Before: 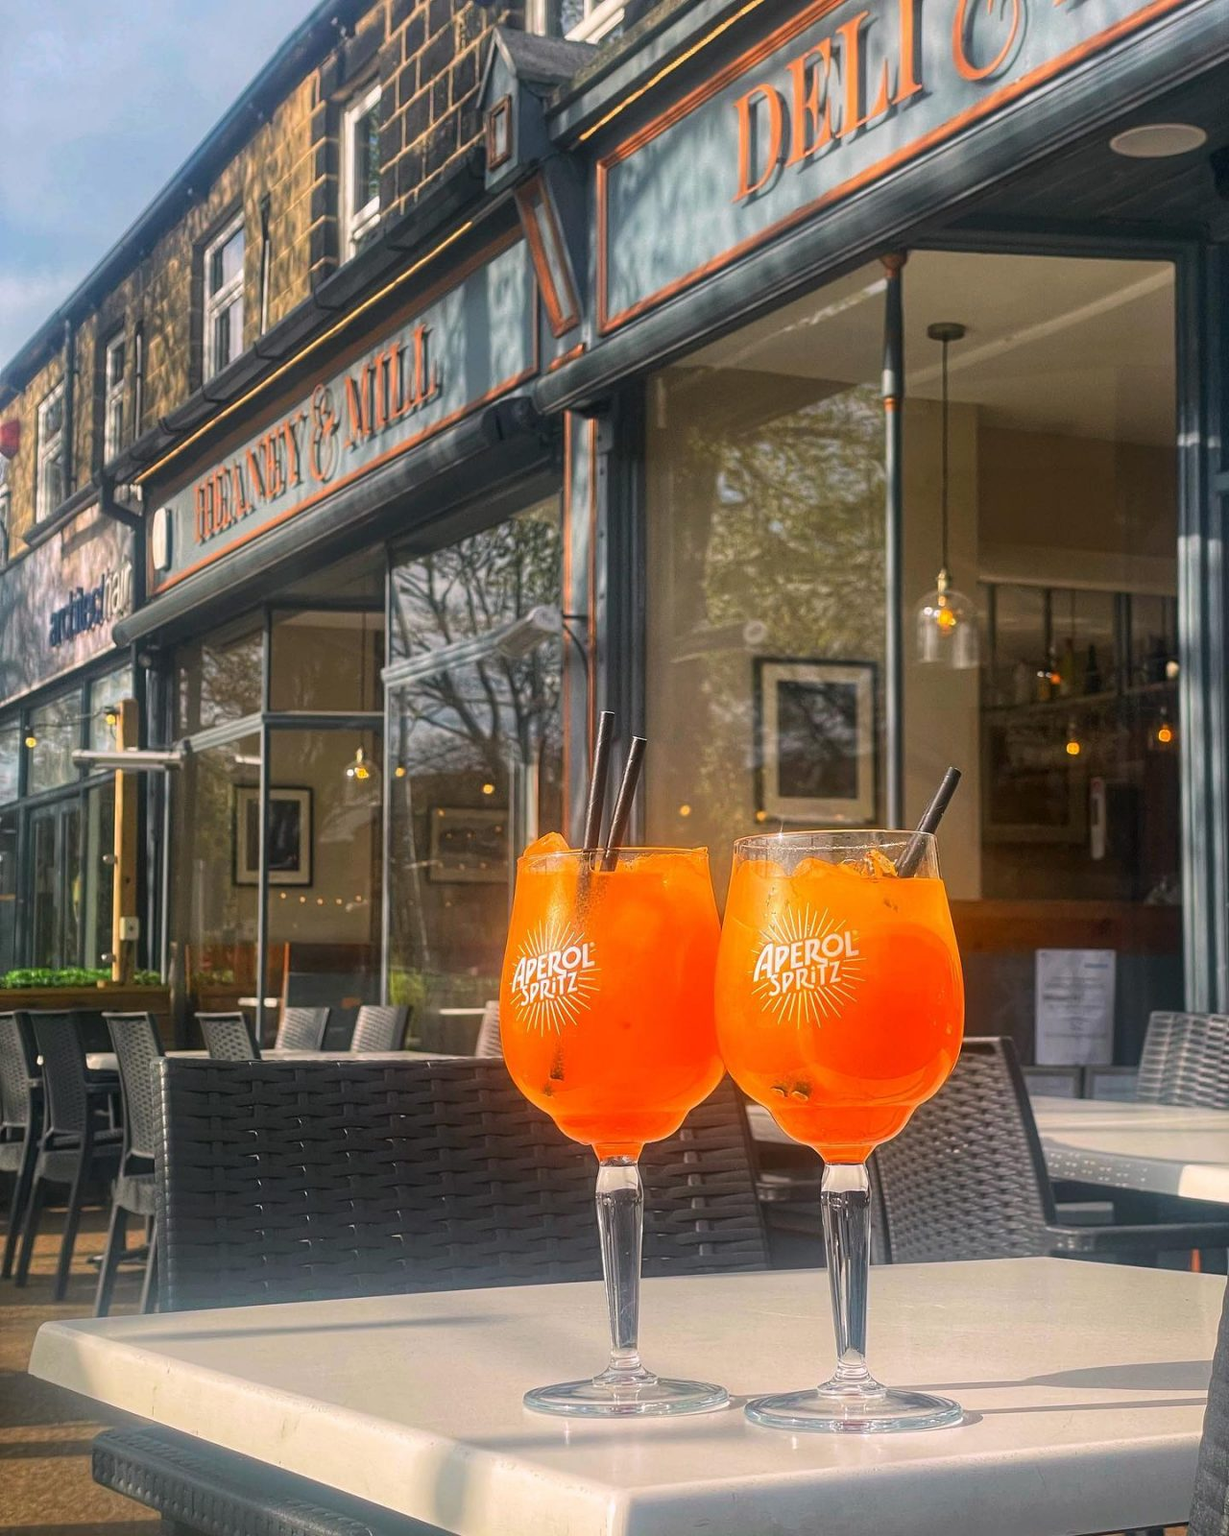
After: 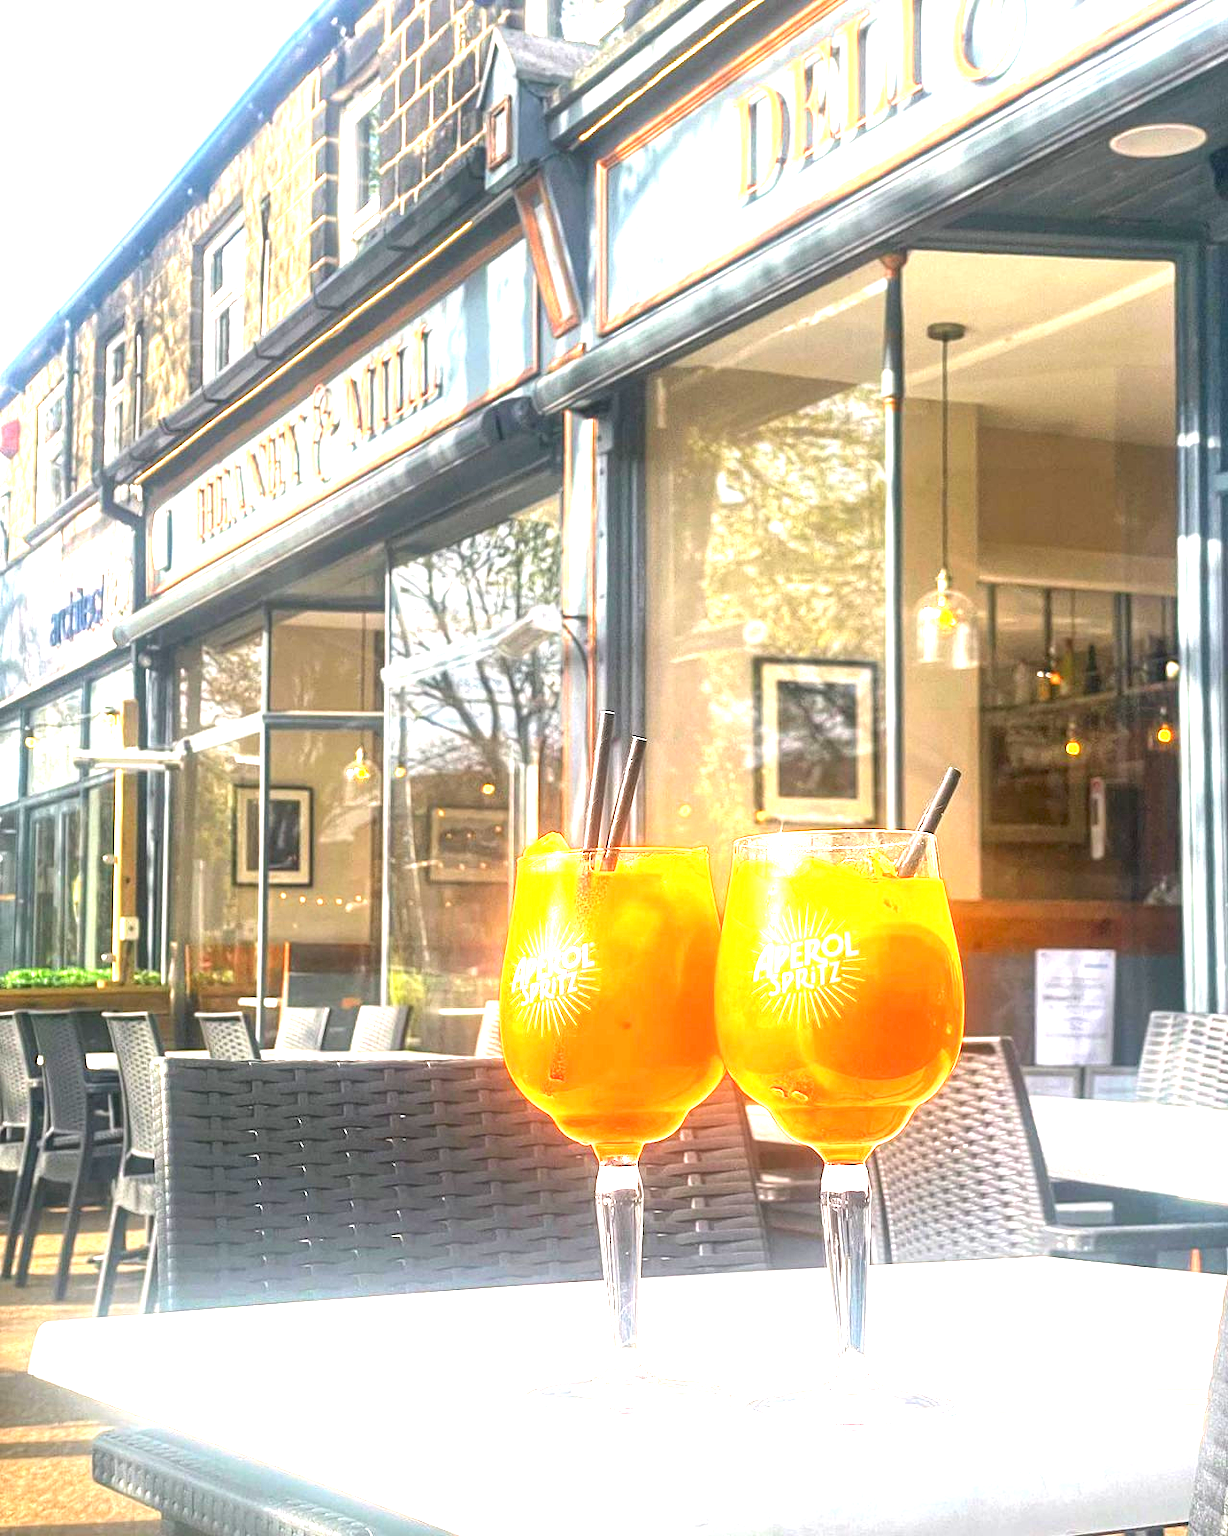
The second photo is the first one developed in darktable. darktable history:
exposure: black level correction 0, exposure 2.302 EV, compensate highlight preservation false
